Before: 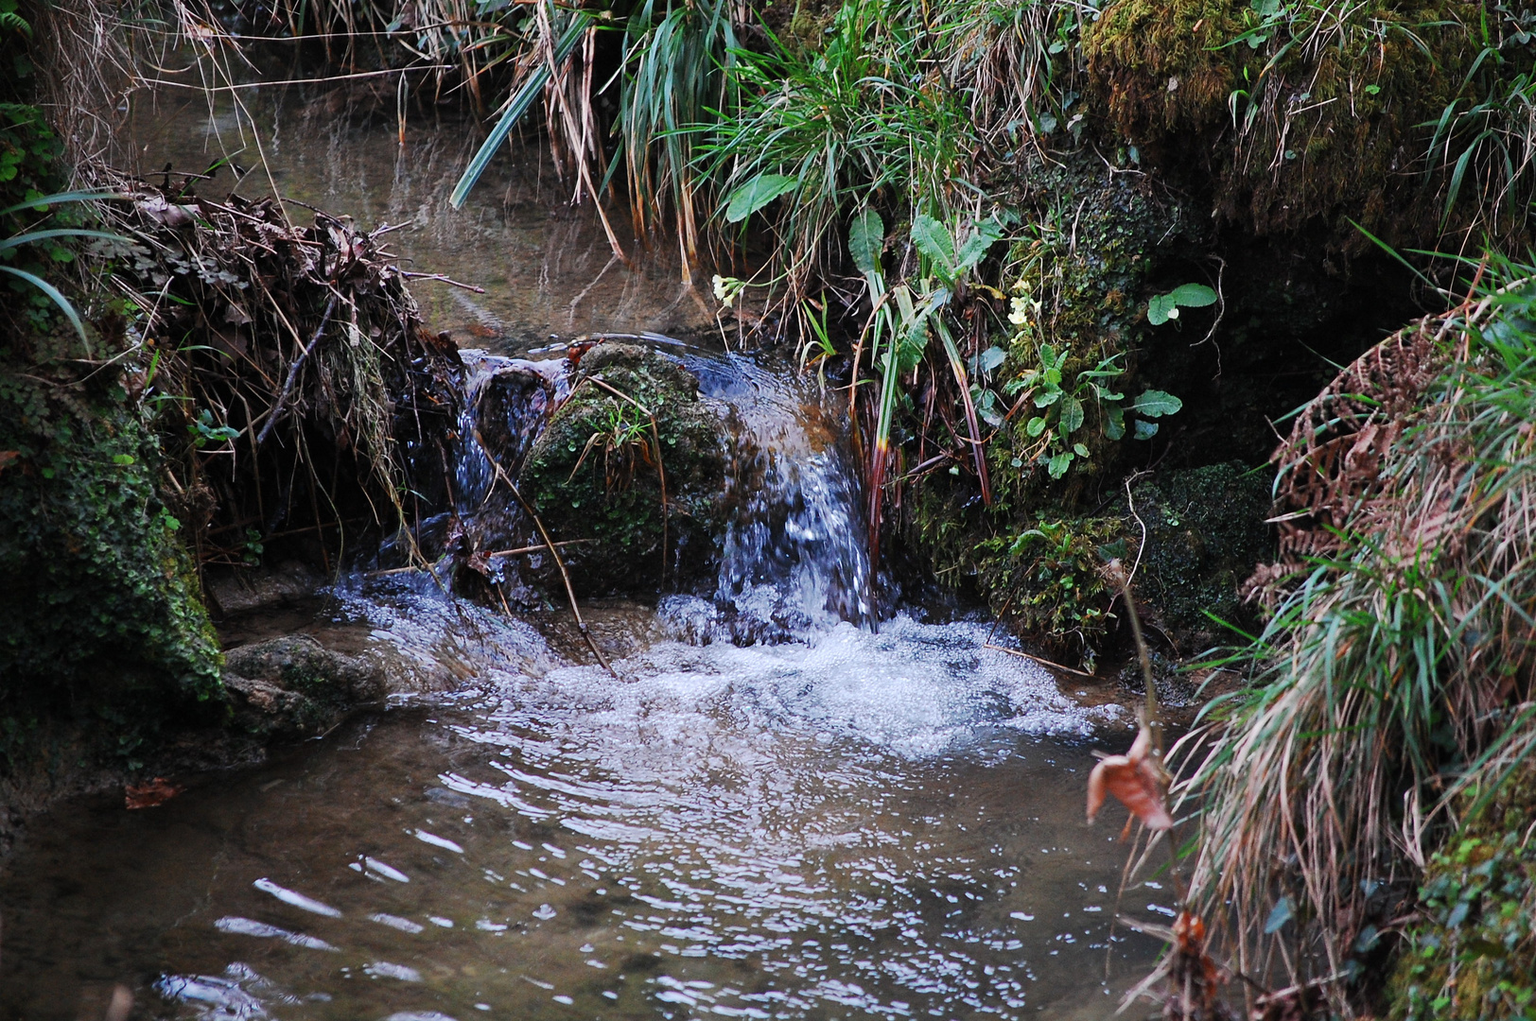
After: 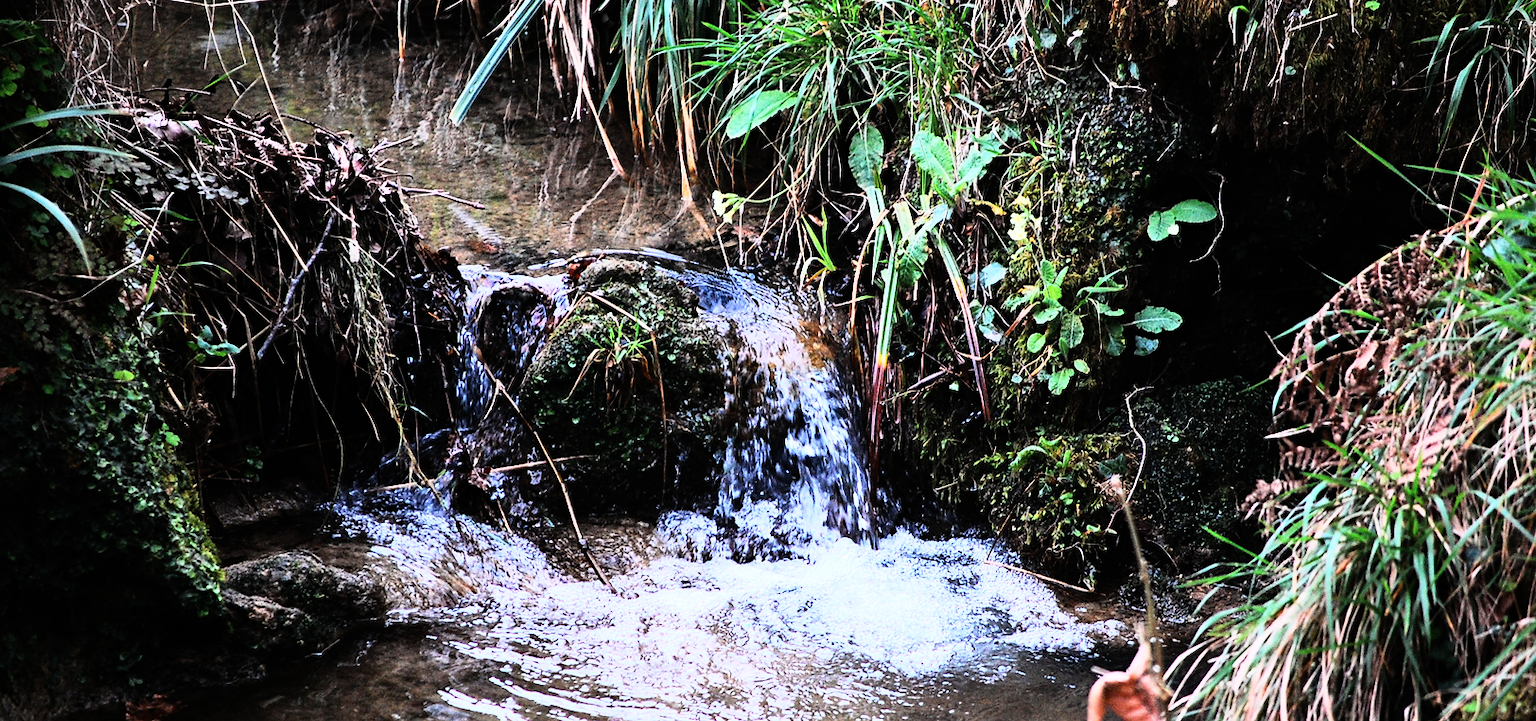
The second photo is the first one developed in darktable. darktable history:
rgb curve: curves: ch0 [(0, 0) (0.21, 0.15) (0.24, 0.21) (0.5, 0.75) (0.75, 0.96) (0.89, 0.99) (1, 1)]; ch1 [(0, 0.02) (0.21, 0.13) (0.25, 0.2) (0.5, 0.67) (0.75, 0.9) (0.89, 0.97) (1, 1)]; ch2 [(0, 0.02) (0.21, 0.13) (0.25, 0.2) (0.5, 0.67) (0.75, 0.9) (0.89, 0.97) (1, 1)], compensate middle gray true
haze removal: adaptive false
crop and rotate: top 8.293%, bottom 20.996%
